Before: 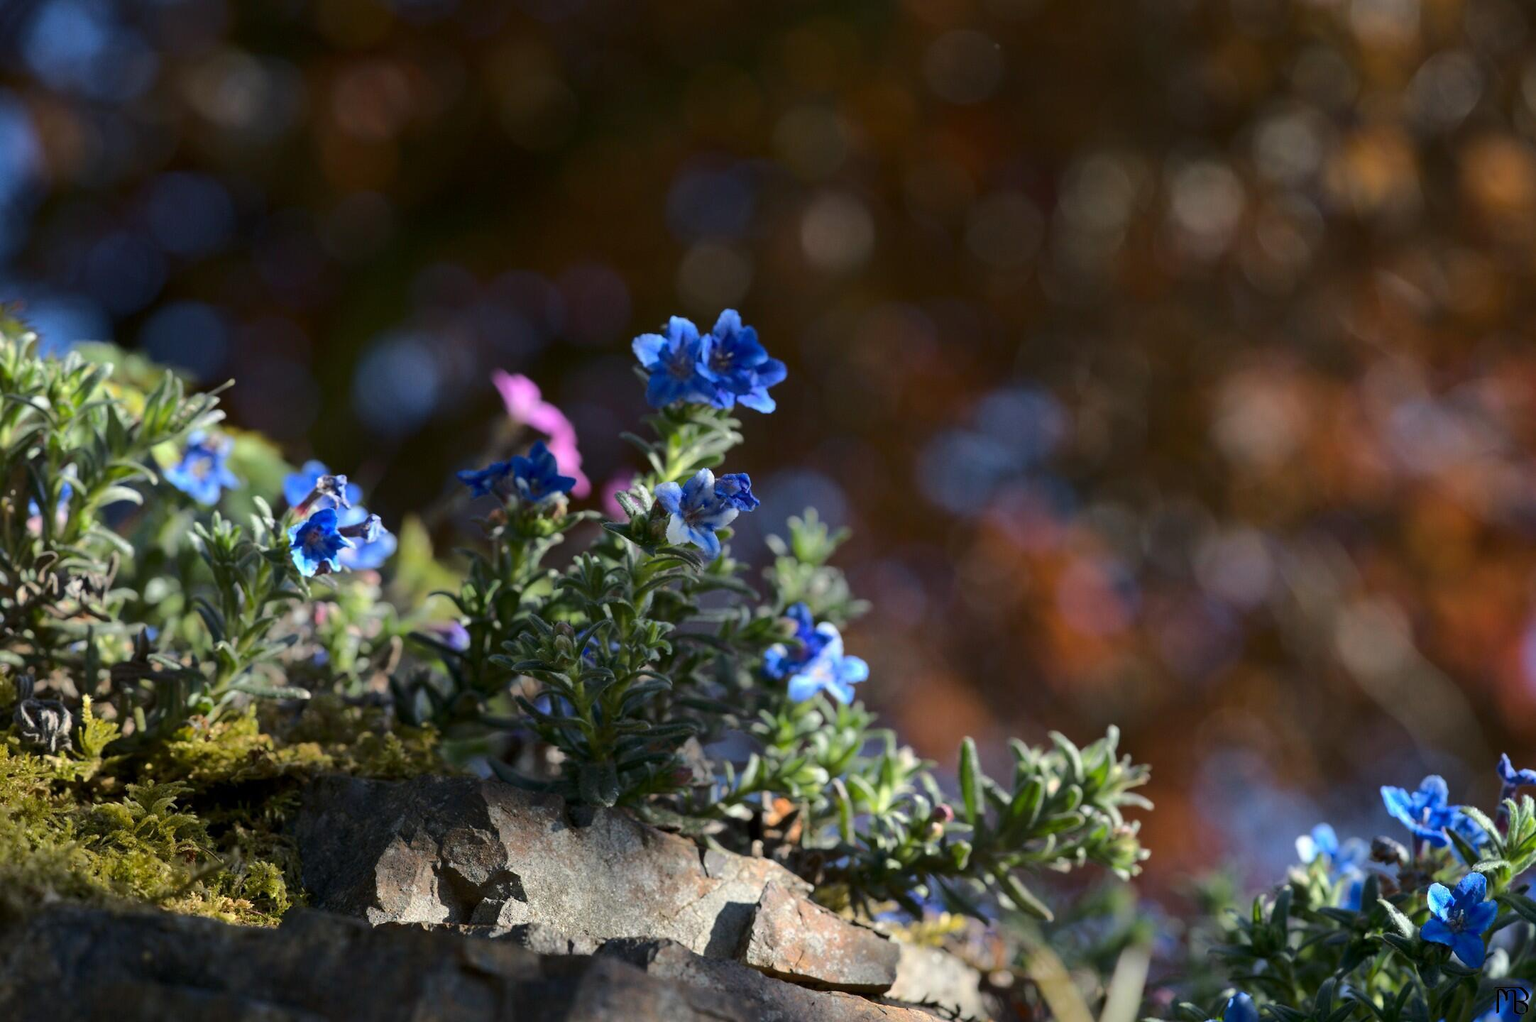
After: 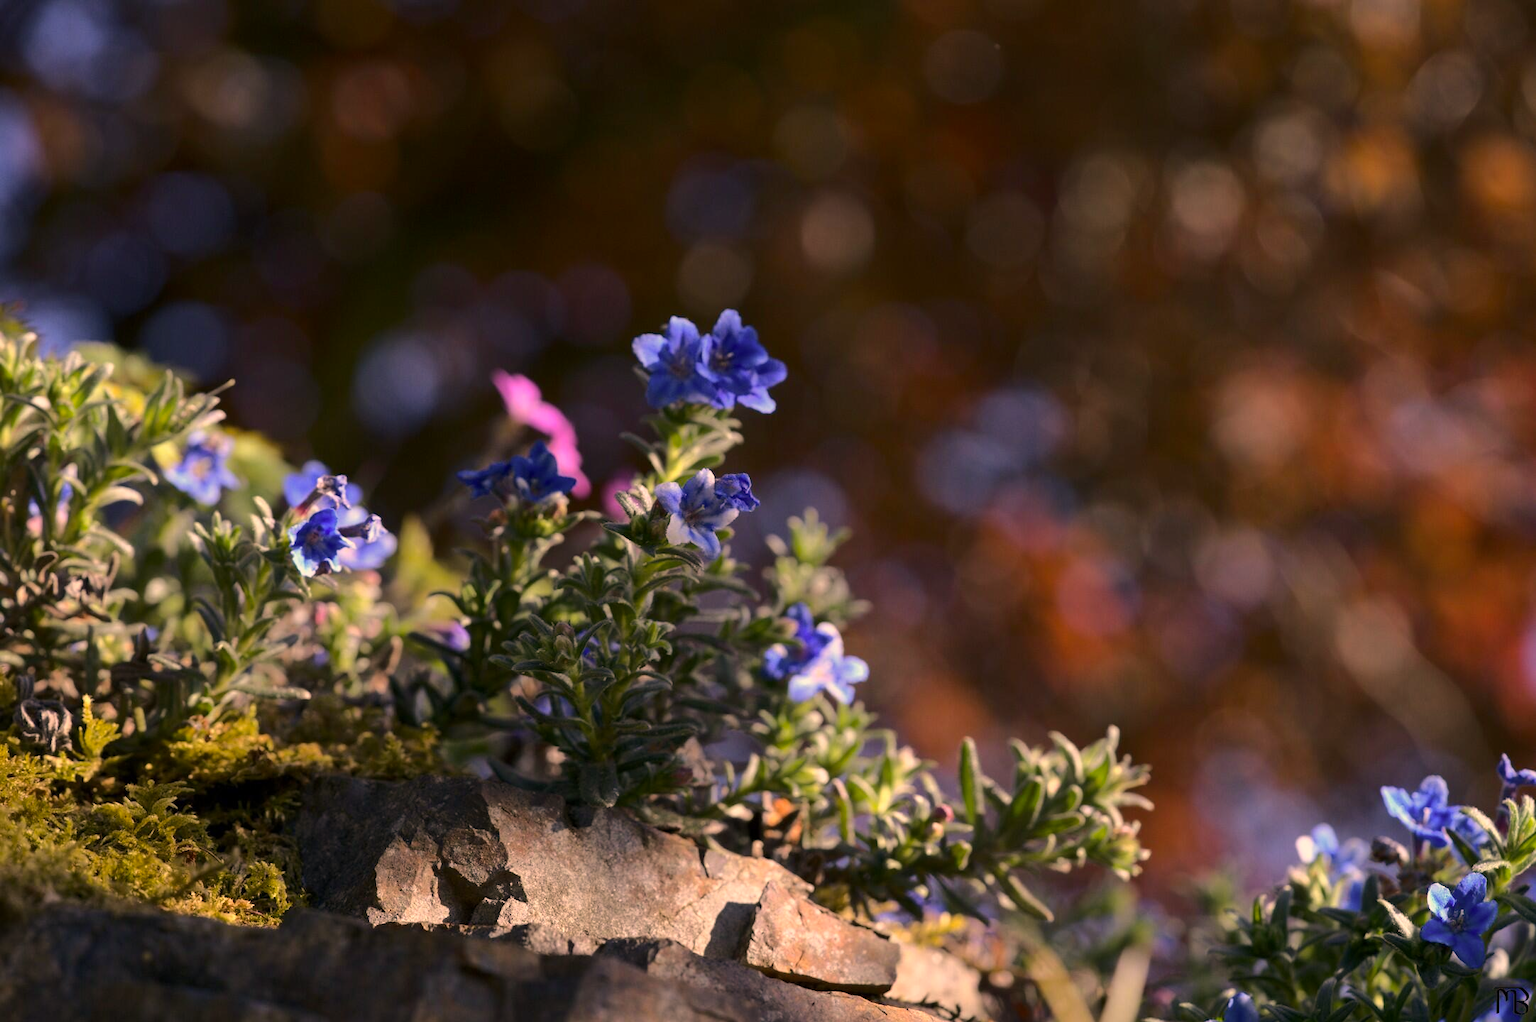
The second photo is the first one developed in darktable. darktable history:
color correction: highlights a* 21.45, highlights b* 19.33
